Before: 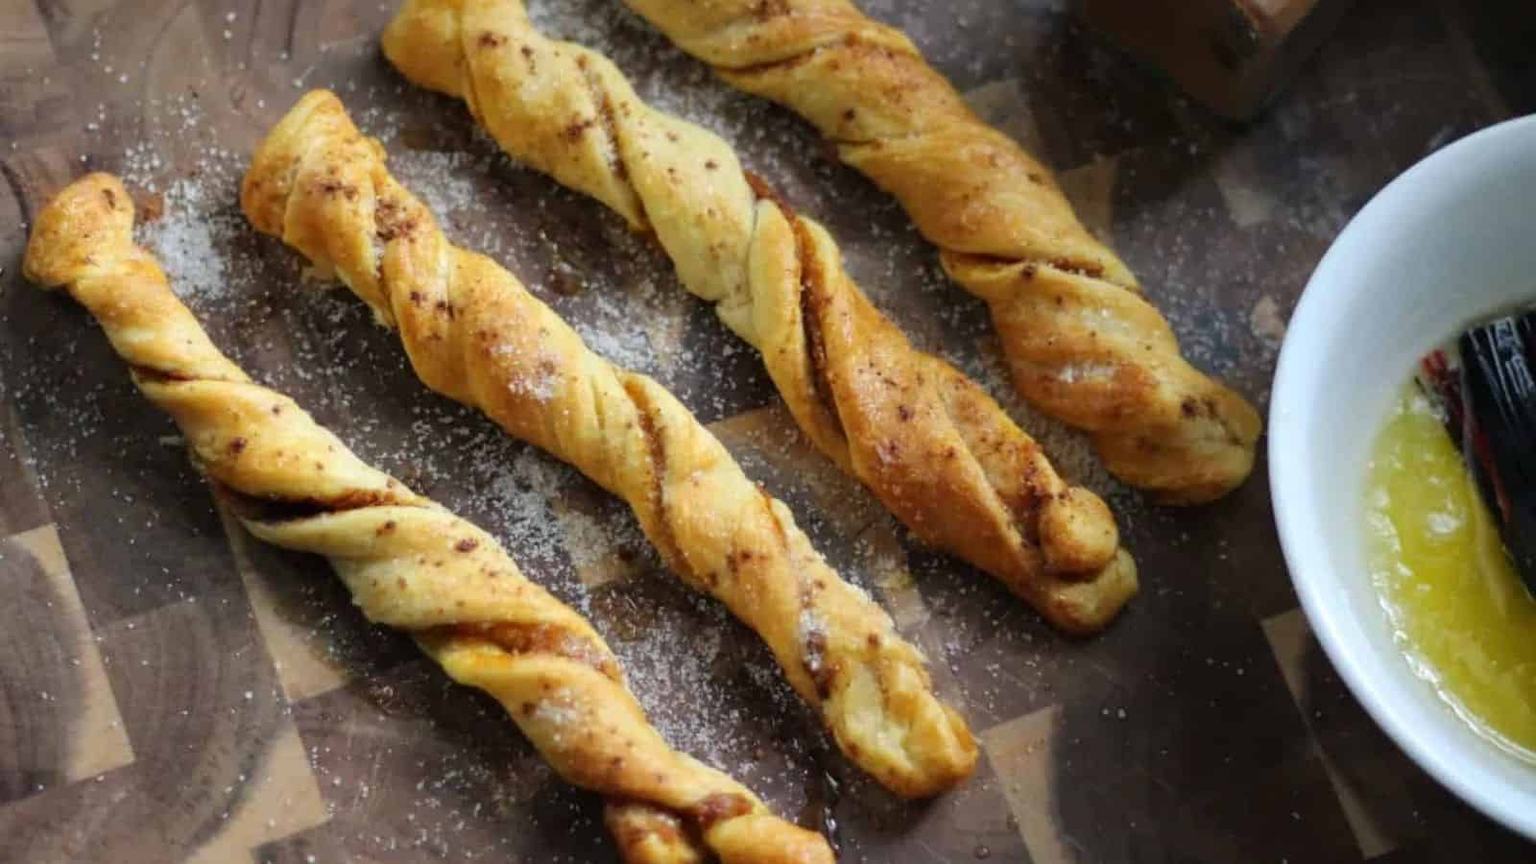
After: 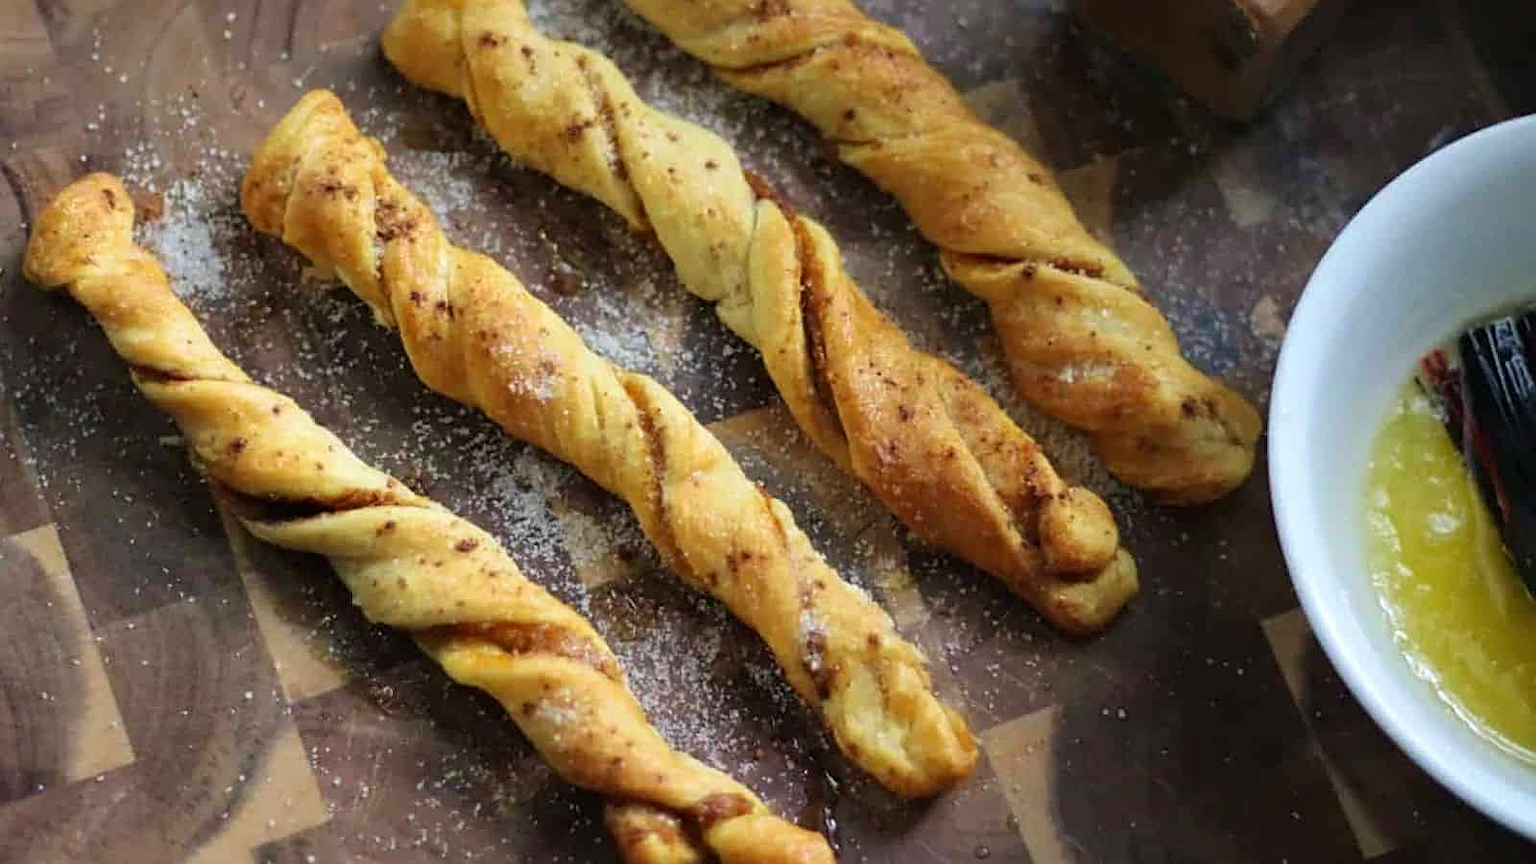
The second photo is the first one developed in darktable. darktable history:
velvia: on, module defaults
shadows and highlights: shadows 20.91, highlights -82.73, soften with gaussian
sharpen: on, module defaults
